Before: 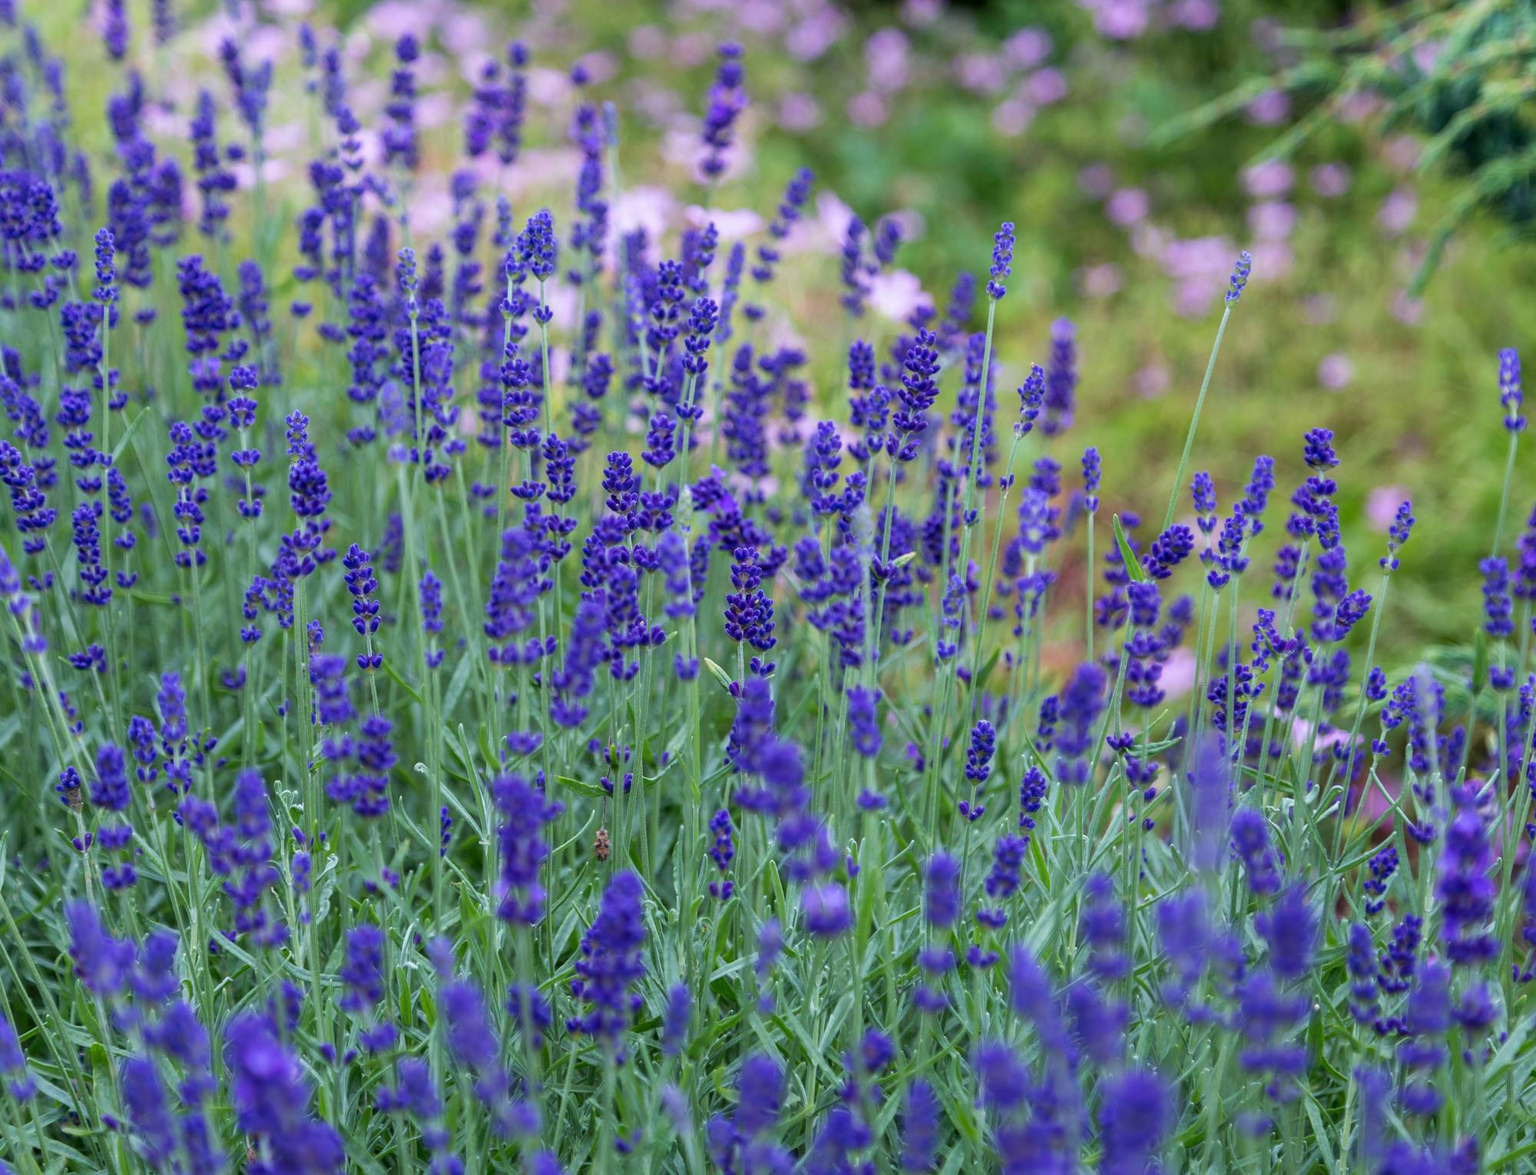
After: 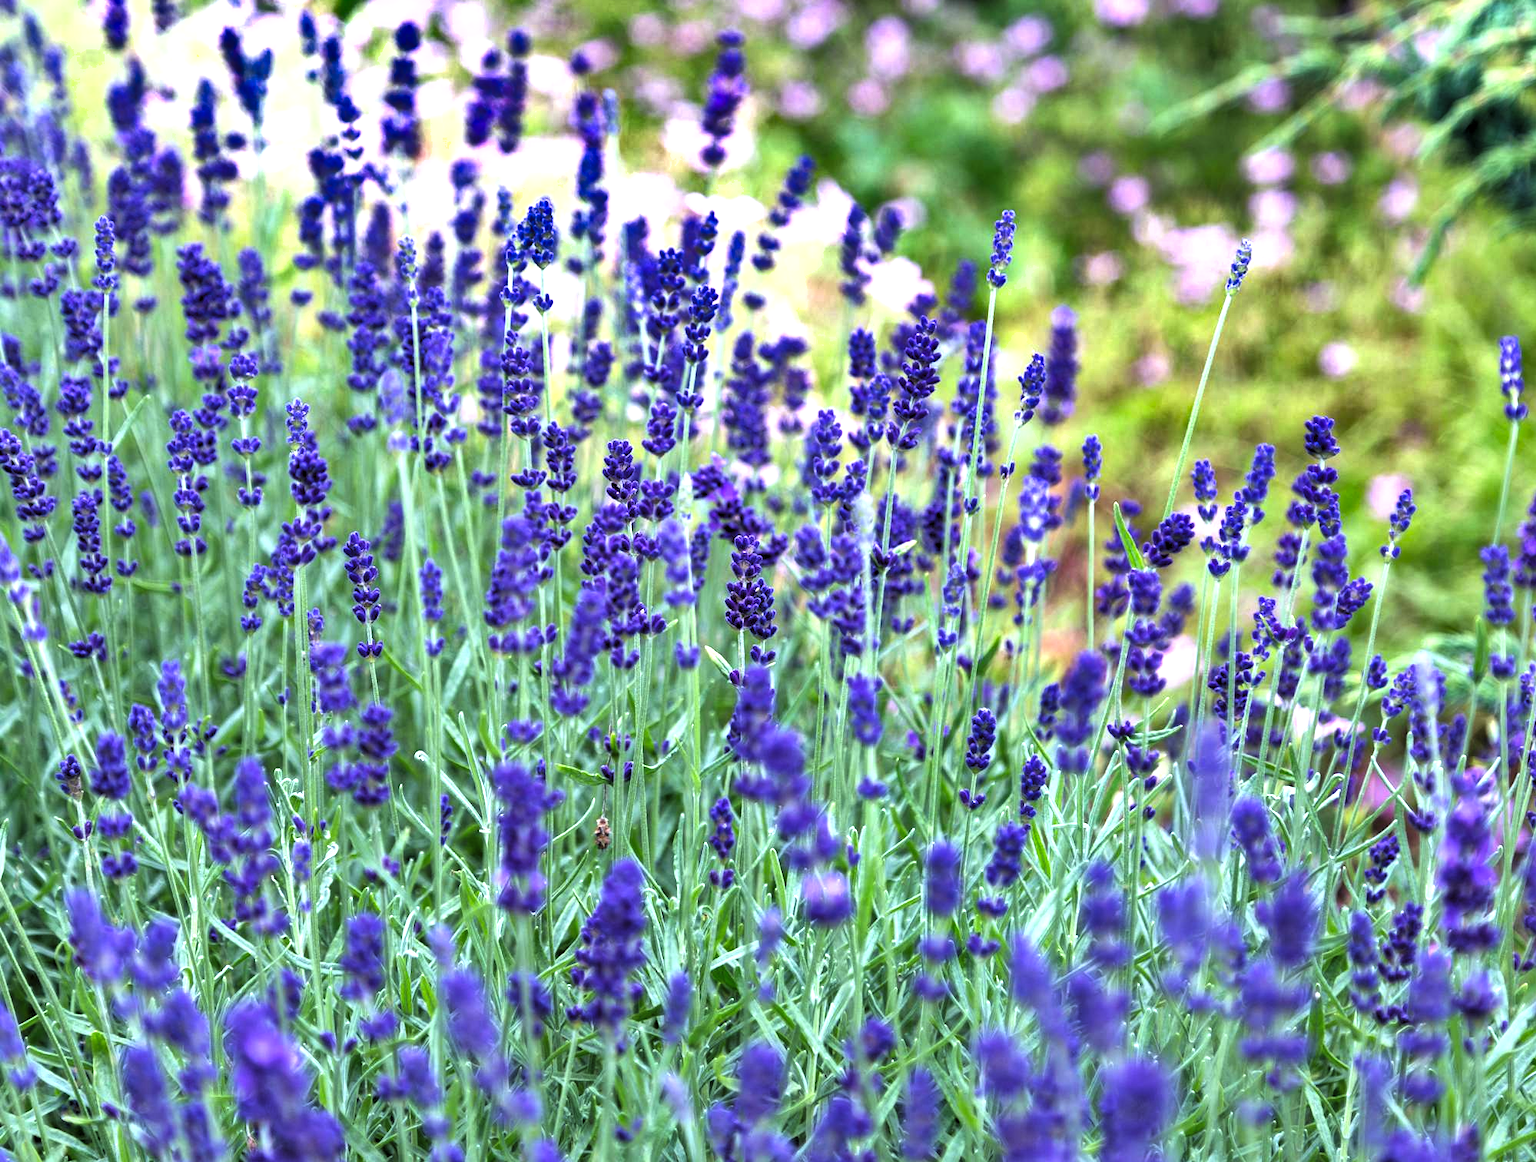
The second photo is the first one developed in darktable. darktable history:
levels: mode automatic, black 0.023%, white 99.97%, levels [0.062, 0.494, 0.925]
shadows and highlights: shadows 30.63, highlights -63.22, shadows color adjustment 98%, highlights color adjustment 58.61%, soften with gaussian
crop: top 1.049%, right 0.001%
exposure: black level correction 0, exposure 1.3 EV, compensate exposure bias true, compensate highlight preservation false
